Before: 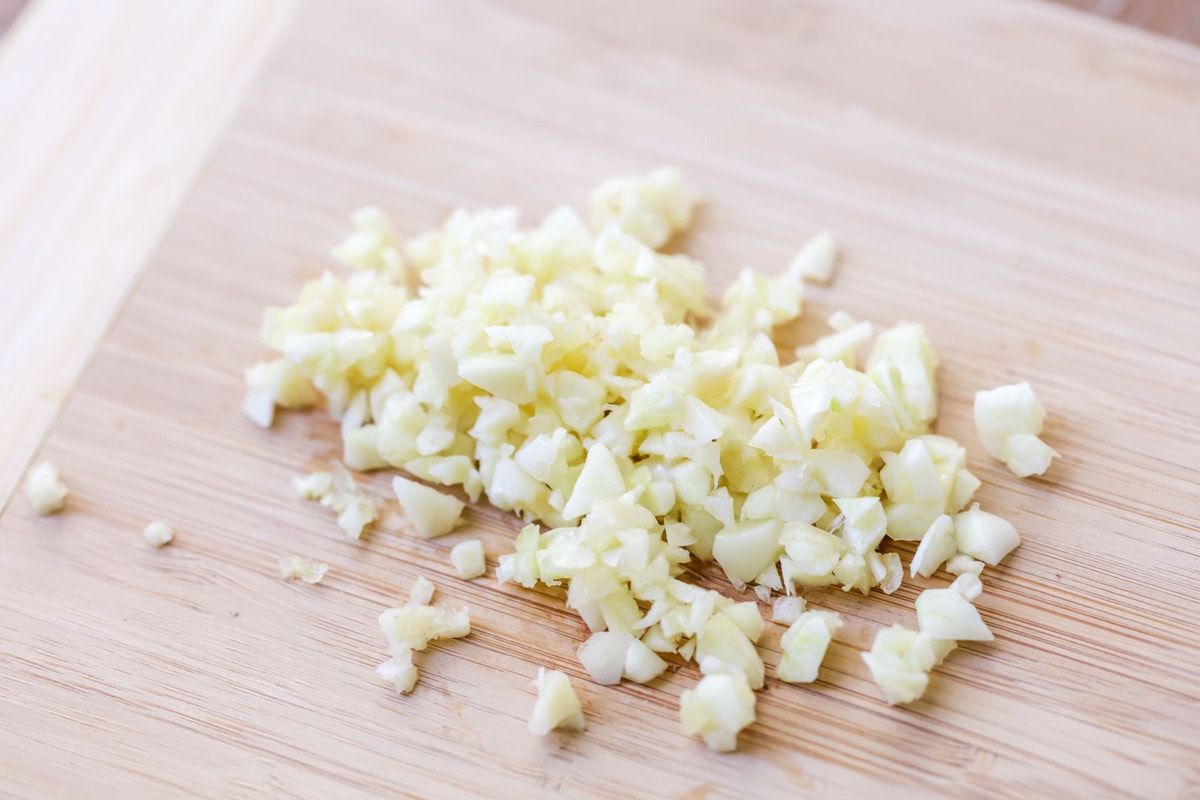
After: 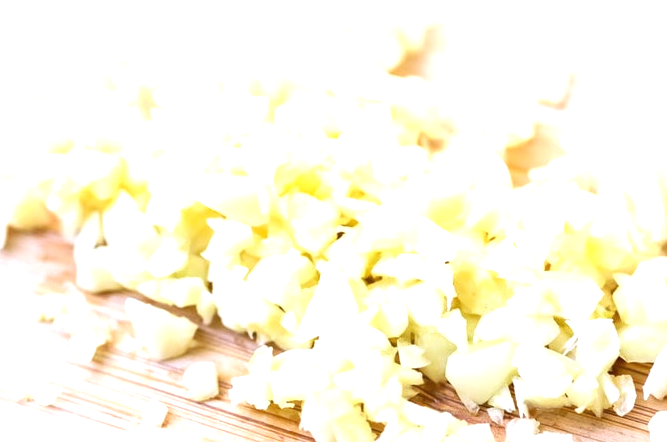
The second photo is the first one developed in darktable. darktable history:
crop and rotate: left 22.315%, top 22.333%, right 22.028%, bottom 22.358%
exposure: black level correction 0, exposure 1.01 EV, compensate highlight preservation false
